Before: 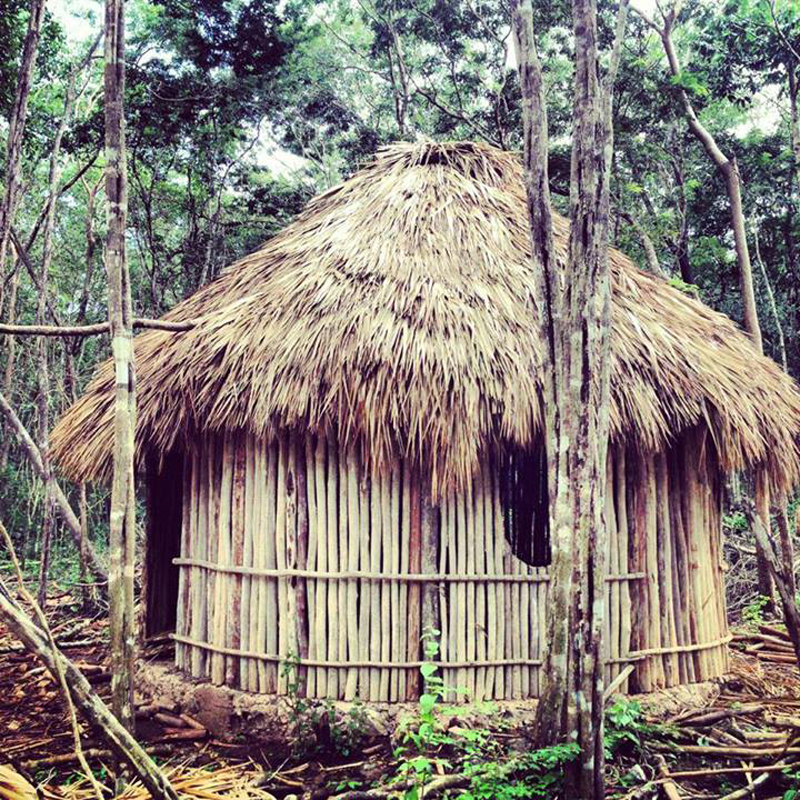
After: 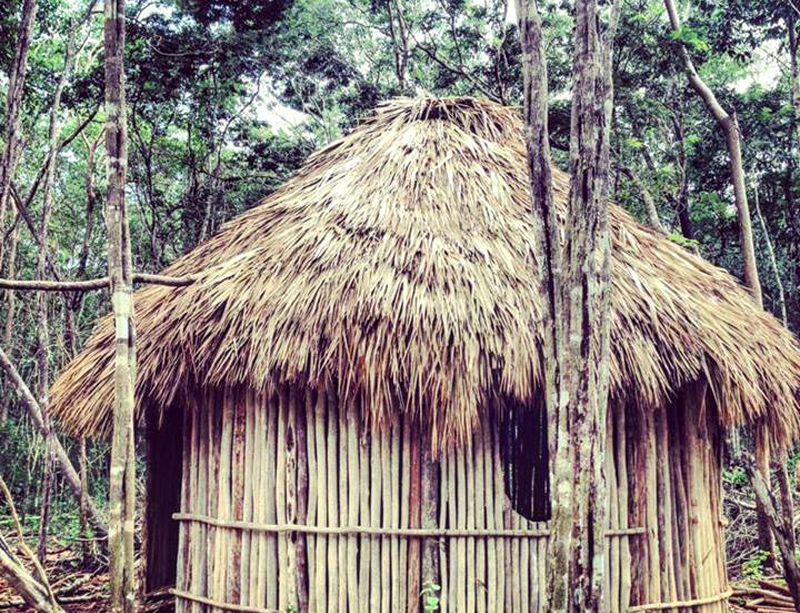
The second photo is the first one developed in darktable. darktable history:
local contrast: on, module defaults
crop: top 5.667%, bottom 17.637%
